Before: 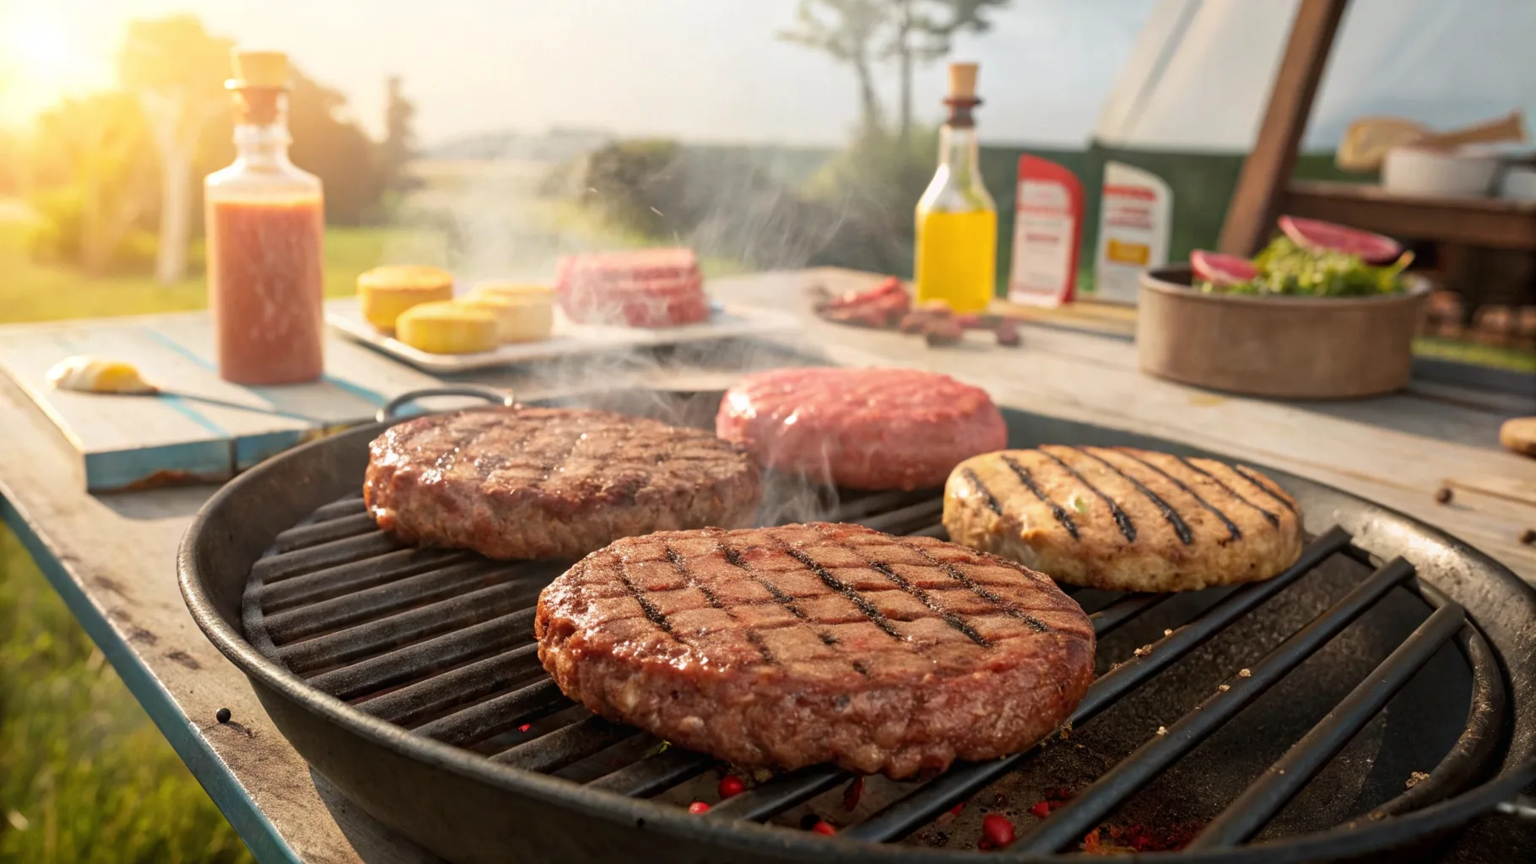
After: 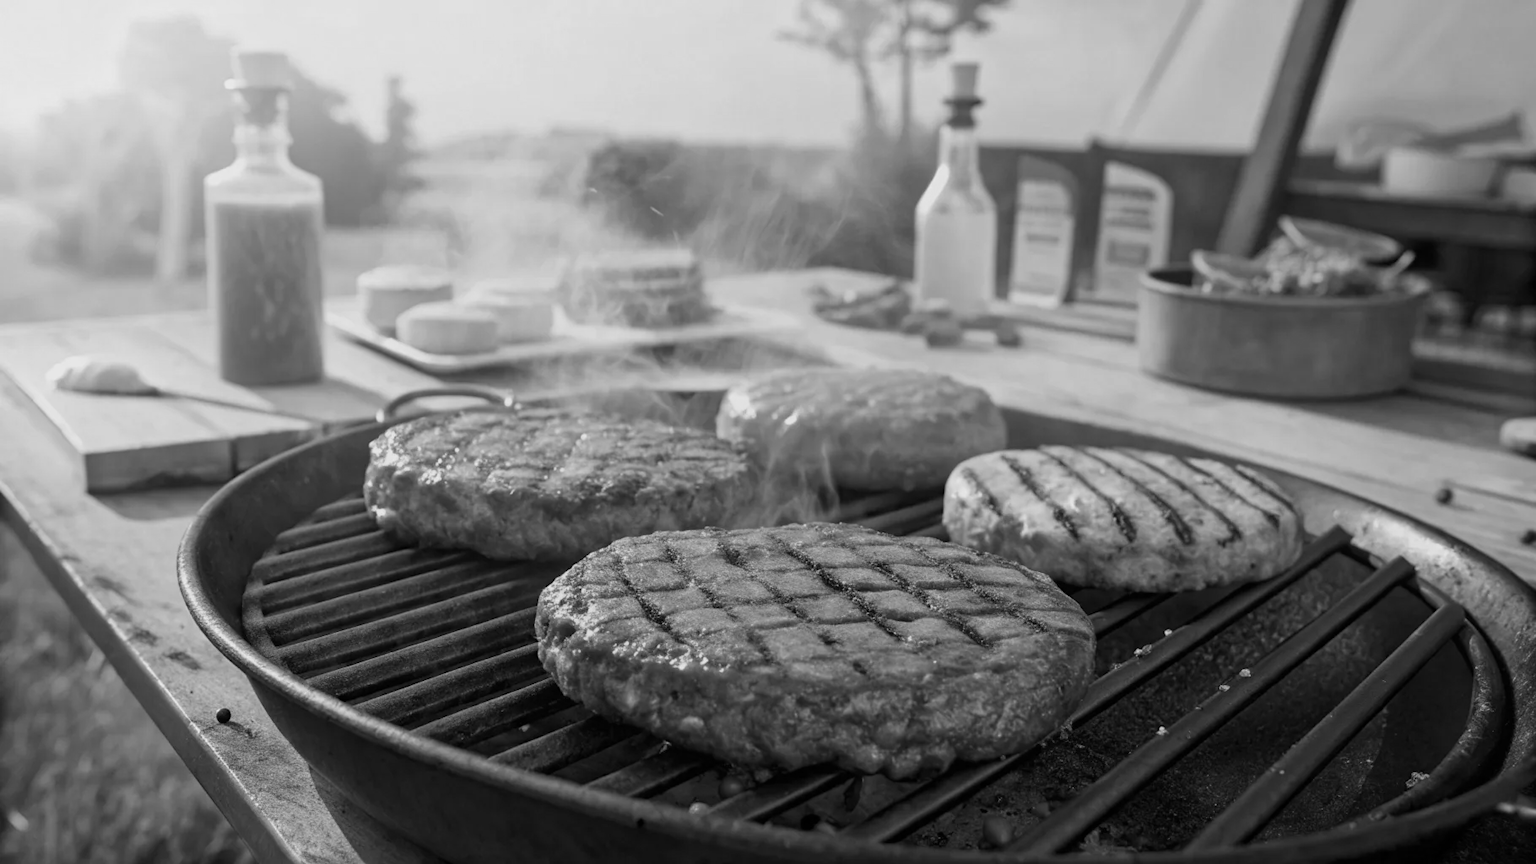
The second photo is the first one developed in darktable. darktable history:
monochrome: a -92.57, b 58.91
color correction: highlights a* 15.46, highlights b* -20.56
